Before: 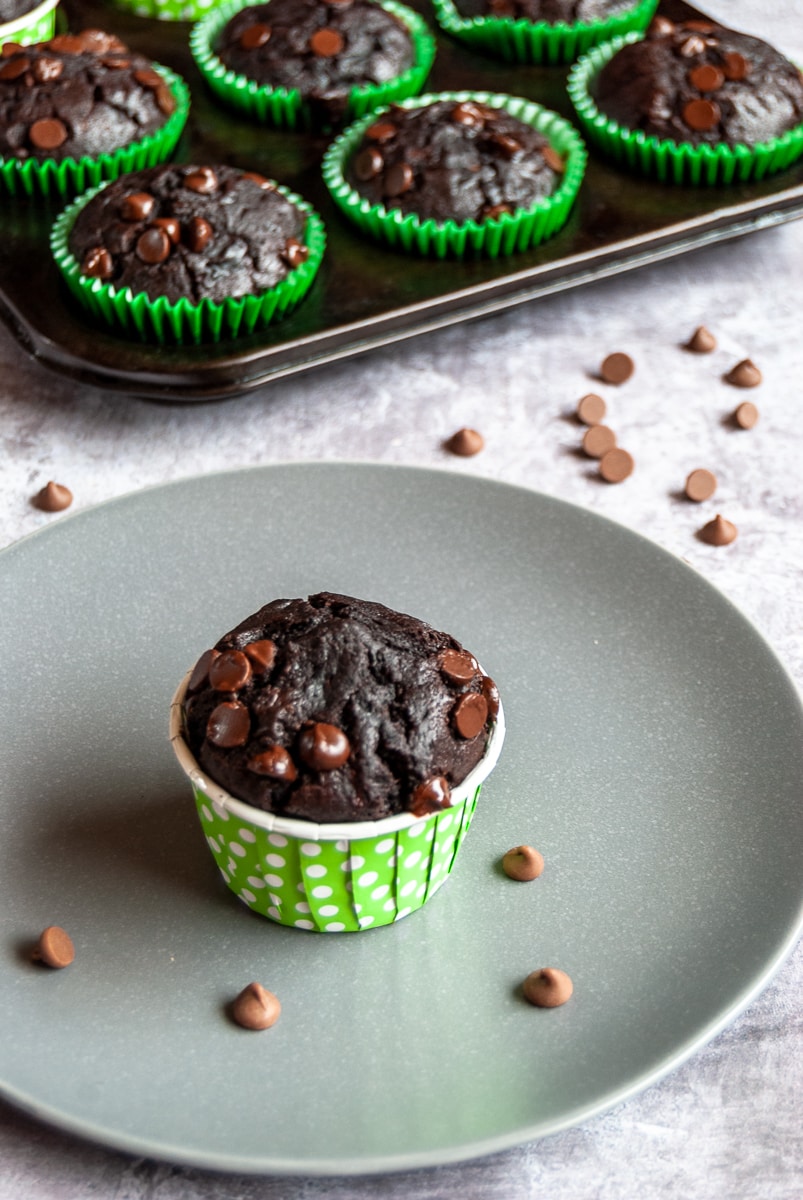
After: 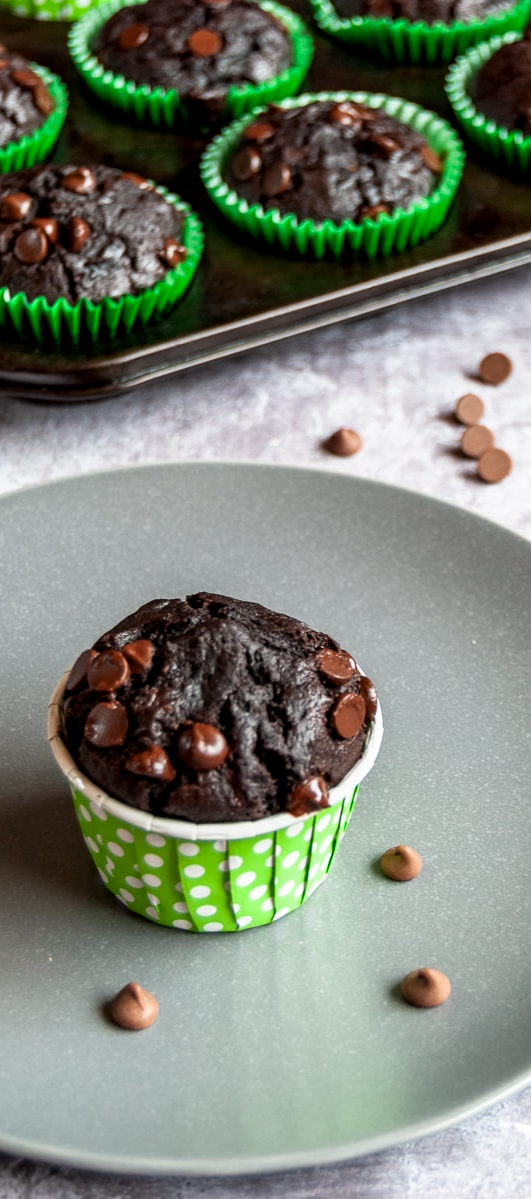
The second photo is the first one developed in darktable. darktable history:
local contrast: highlights 62%, shadows 113%, detail 107%, midtone range 0.533
crop and rotate: left 15.22%, right 18.565%
